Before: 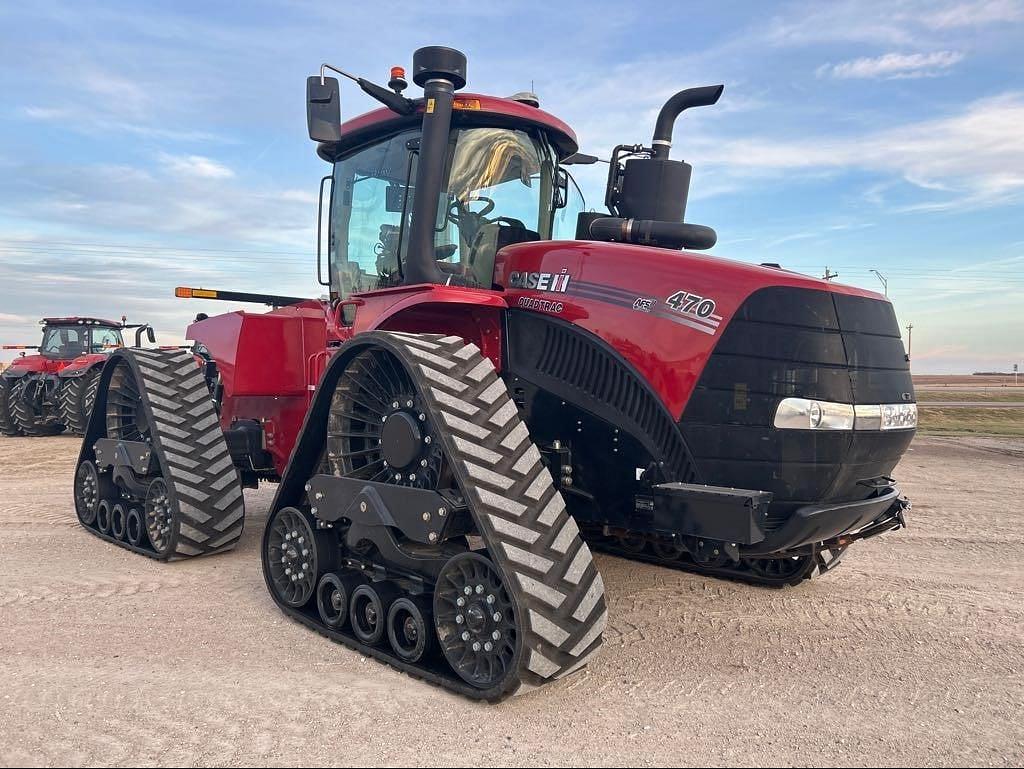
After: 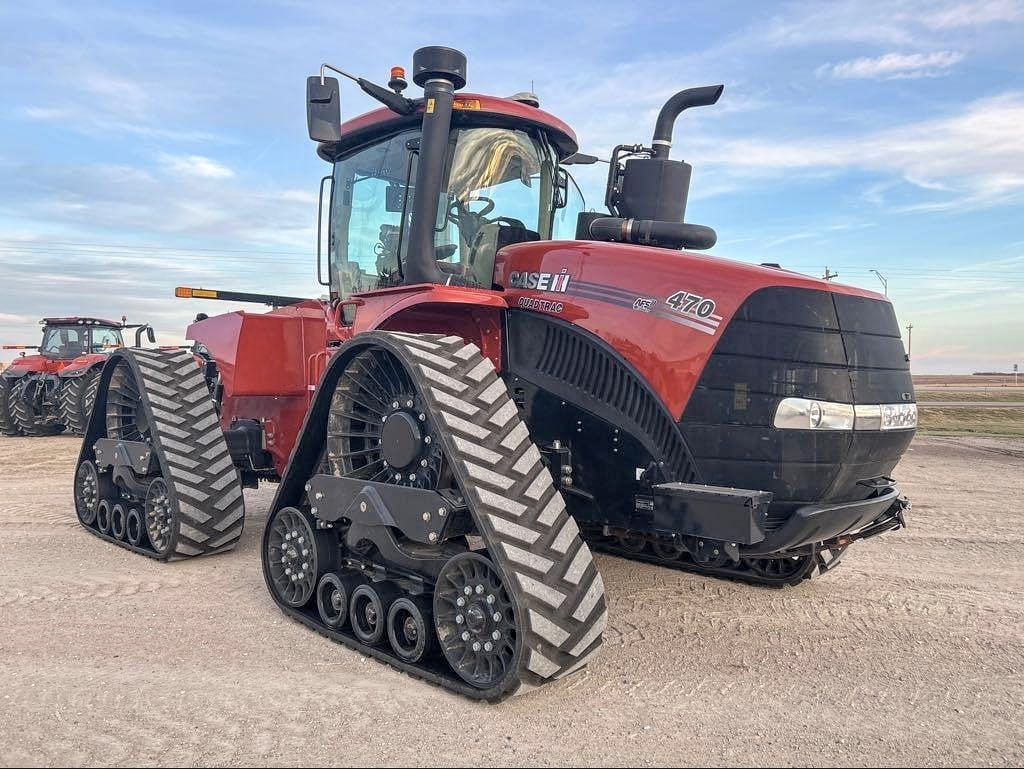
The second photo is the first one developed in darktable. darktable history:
local contrast: on, module defaults
contrast brightness saturation: brightness 0.119
color zones: curves: ch1 [(0.113, 0.438) (0.75, 0.5)]; ch2 [(0.12, 0.526) (0.75, 0.5)]
